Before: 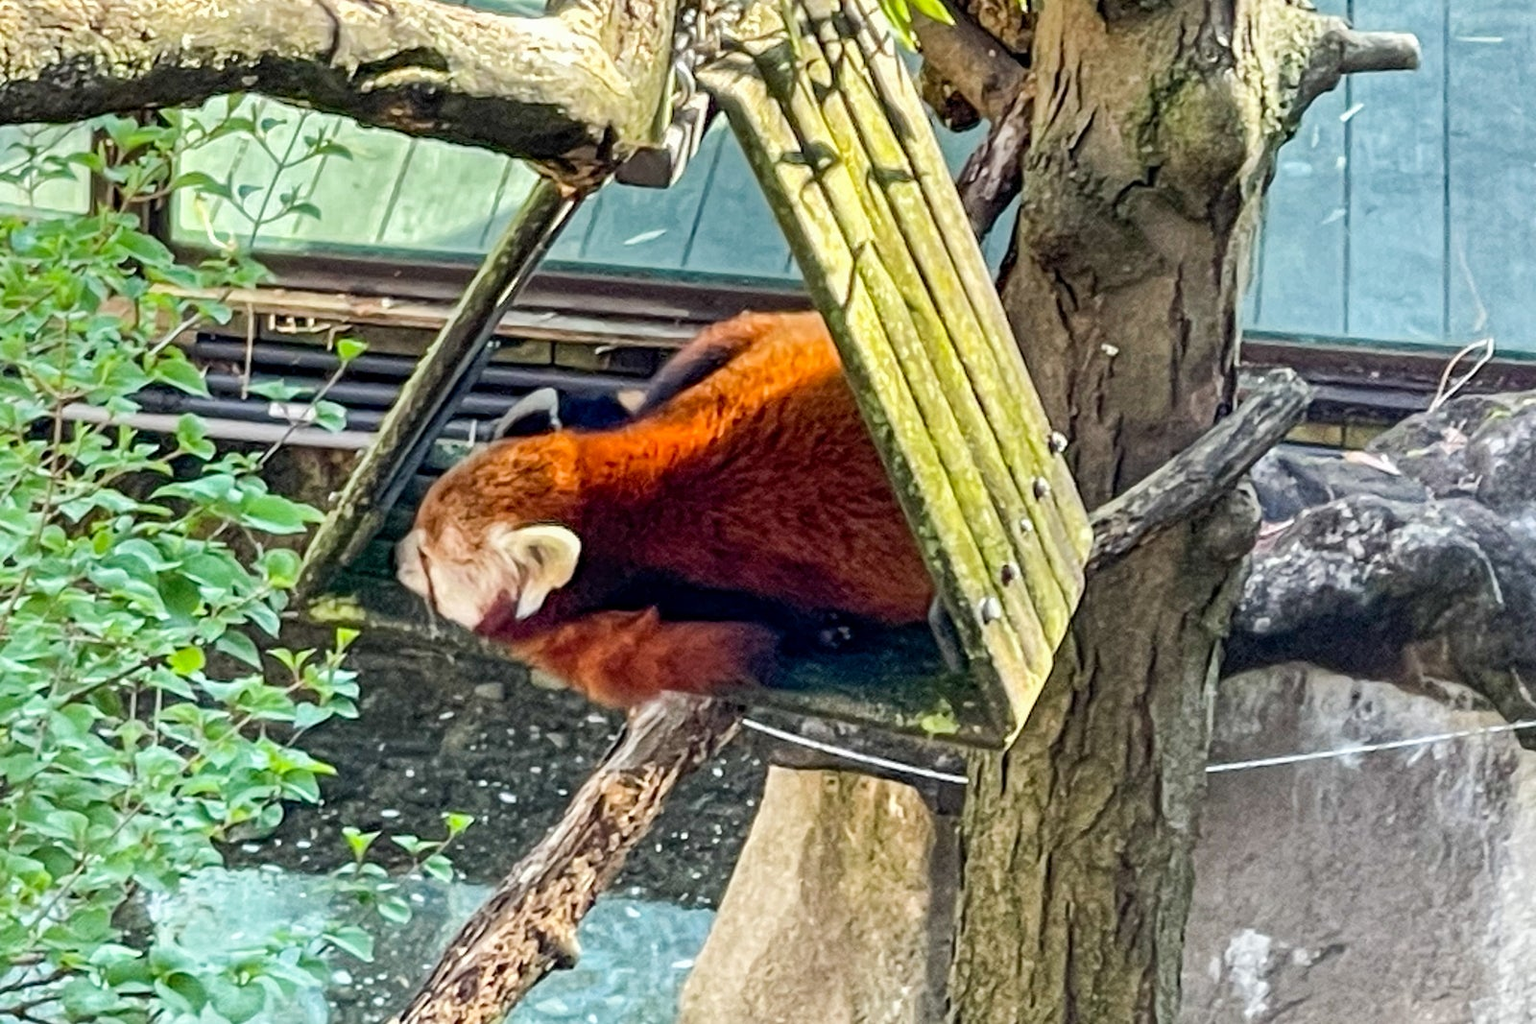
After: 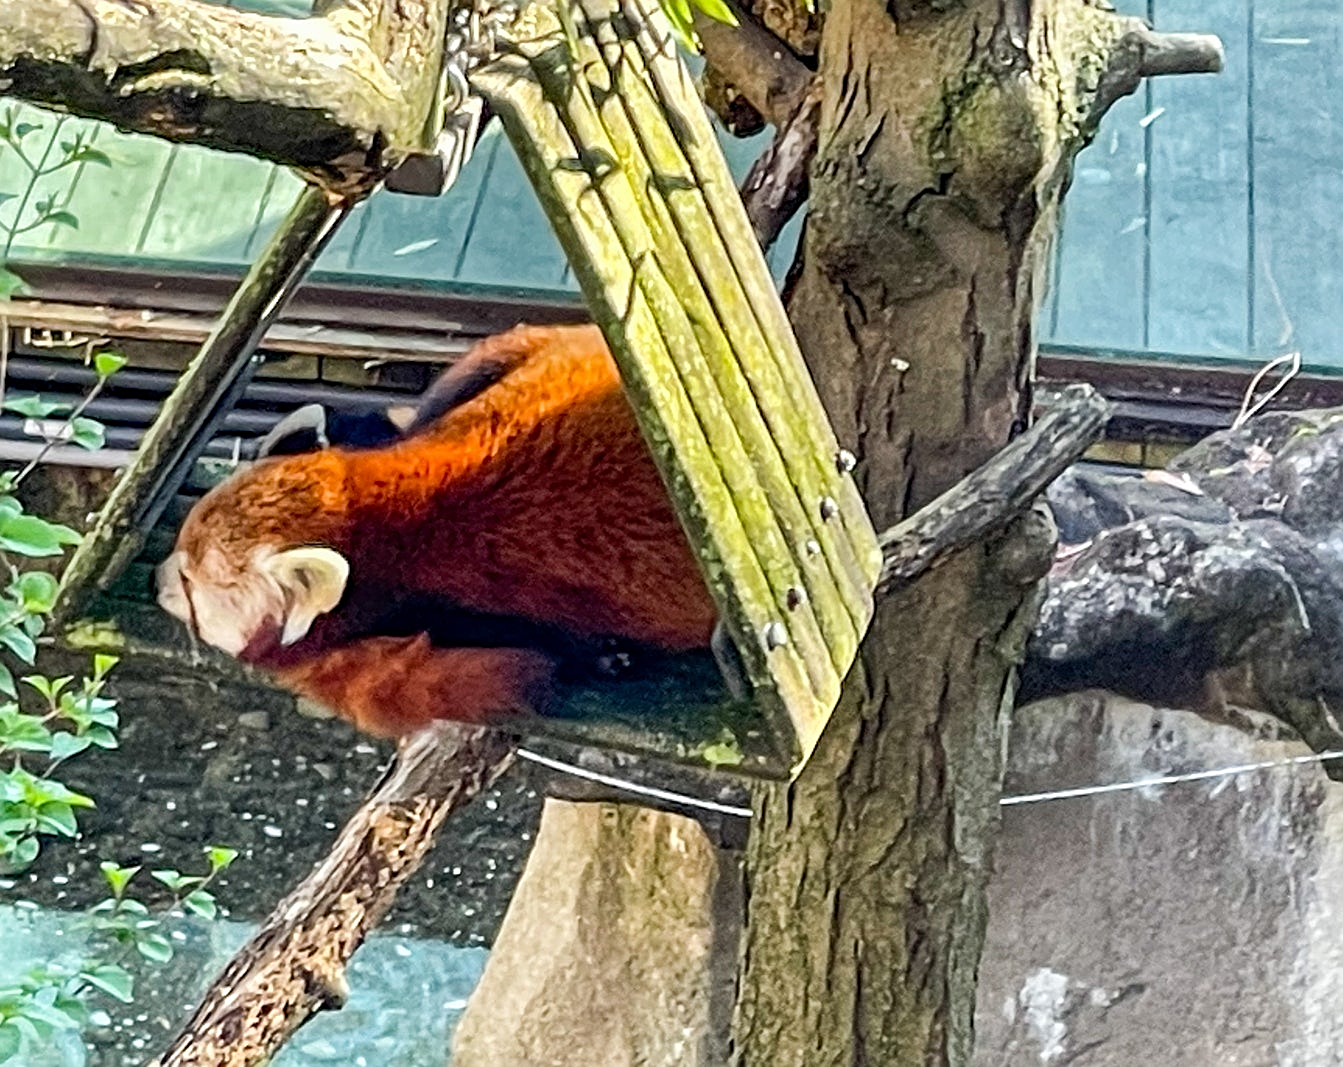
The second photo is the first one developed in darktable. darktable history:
sharpen: on, module defaults
tone equalizer: on, module defaults
crop: left 16.038%
